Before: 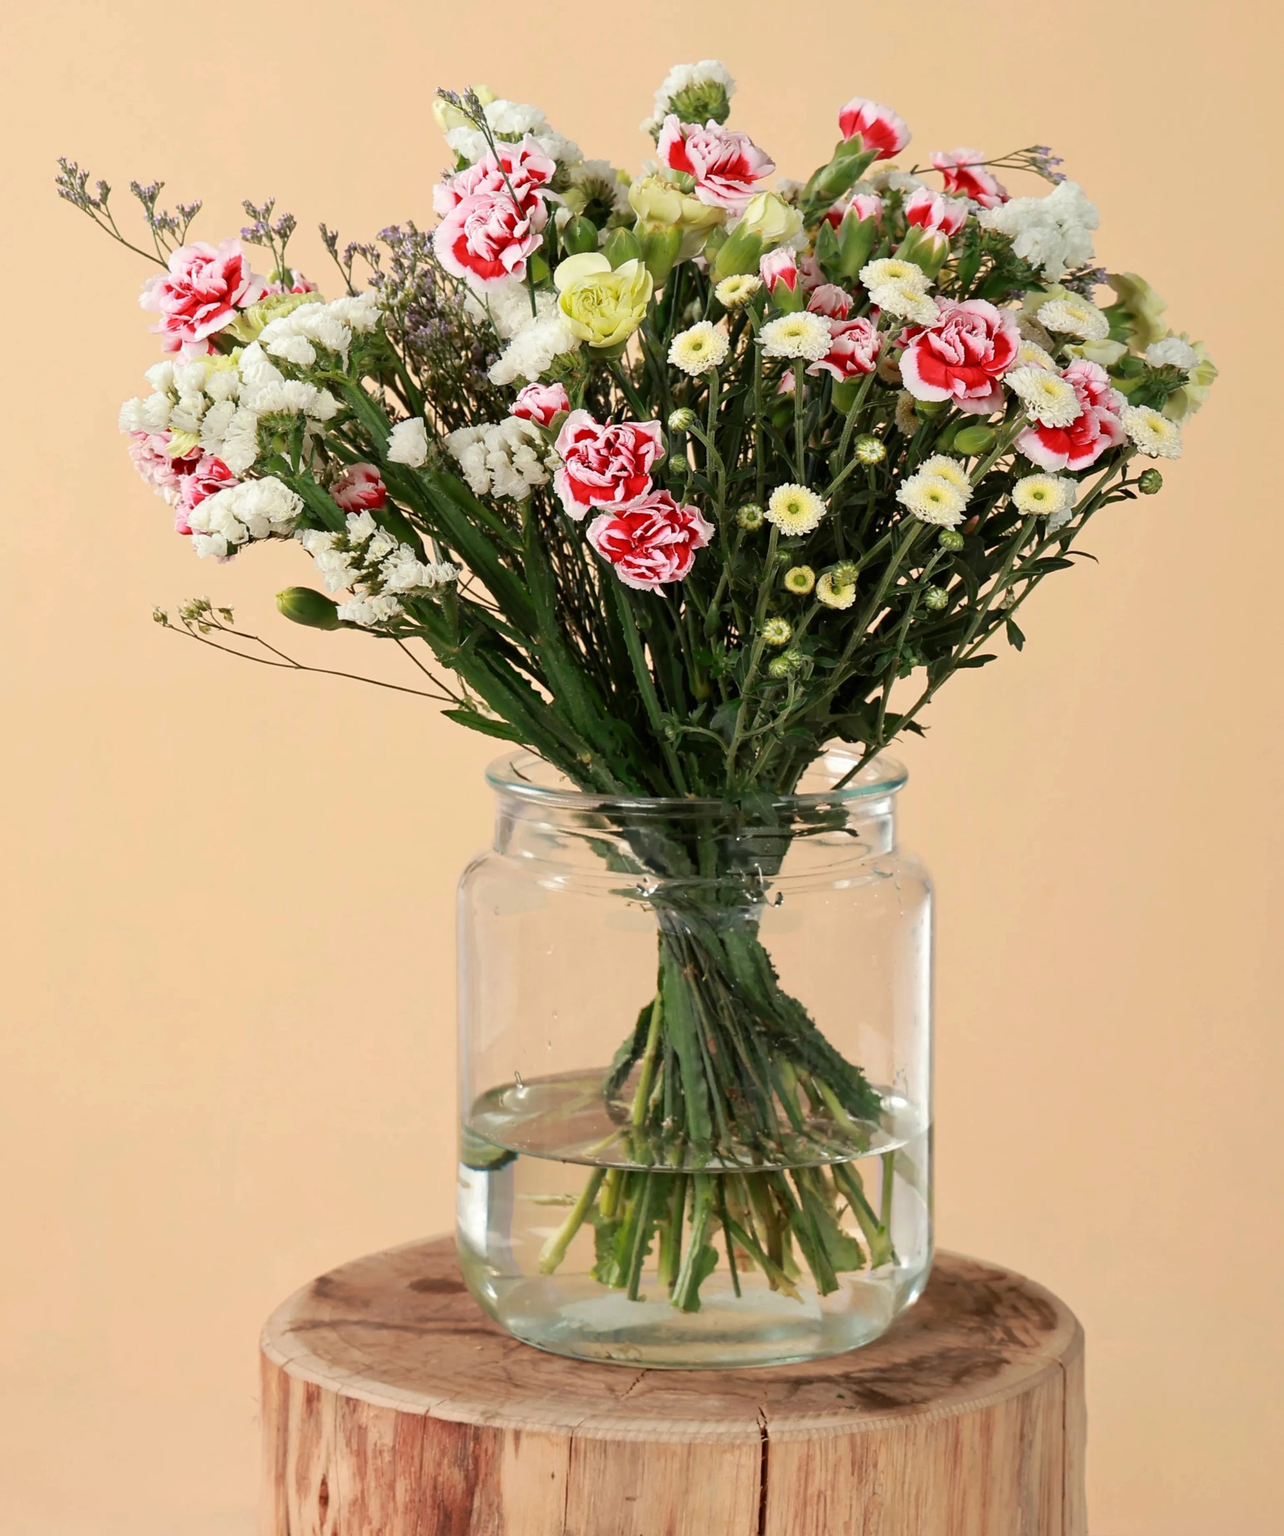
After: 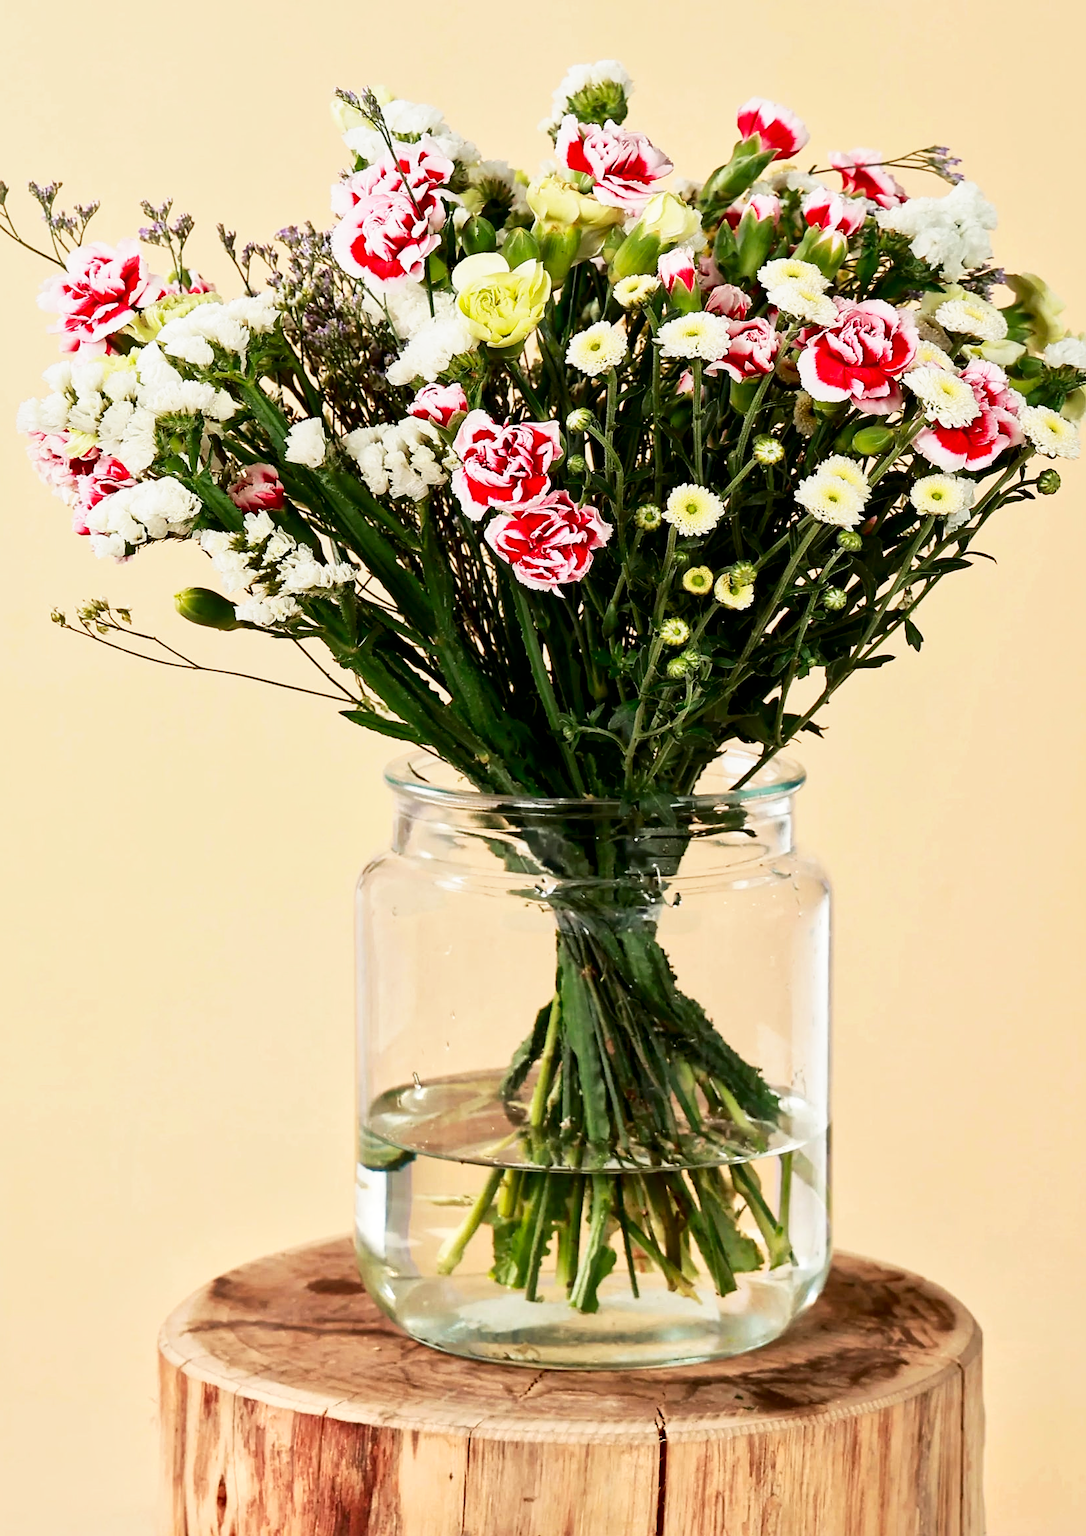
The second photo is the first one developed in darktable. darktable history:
sharpen: radius 0.972, amount 0.614
local contrast: mode bilateral grid, contrast 19, coarseness 51, detail 150%, midtone range 0.2
crop: left 7.995%, right 7.418%
contrast brightness saturation: contrast 0.188, brightness -0.107, saturation 0.208
base curve: curves: ch0 [(0, 0) (0.088, 0.125) (0.176, 0.251) (0.354, 0.501) (0.613, 0.749) (1, 0.877)], preserve colors none
